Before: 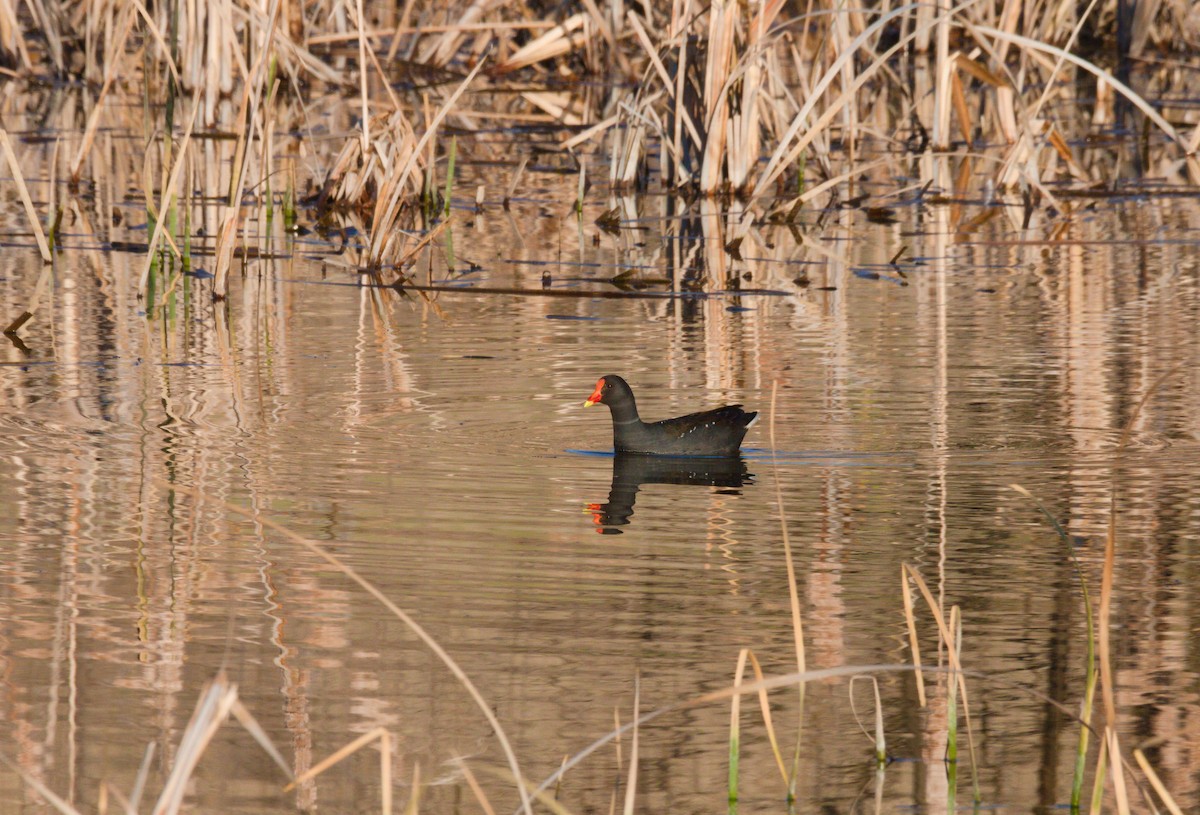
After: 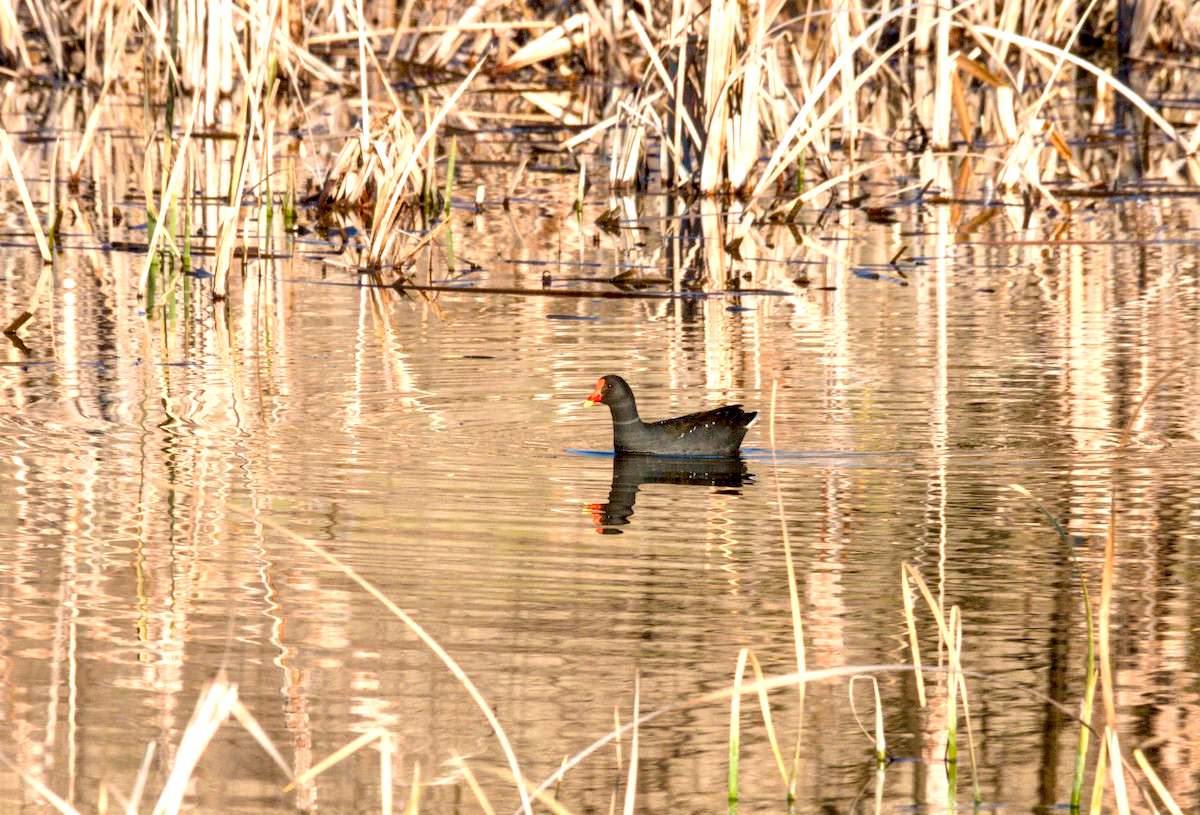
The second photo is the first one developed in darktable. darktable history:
exposure: black level correction 0.01, exposure 1 EV, compensate highlight preservation false
tone equalizer: on, module defaults
local contrast: detail 130%
